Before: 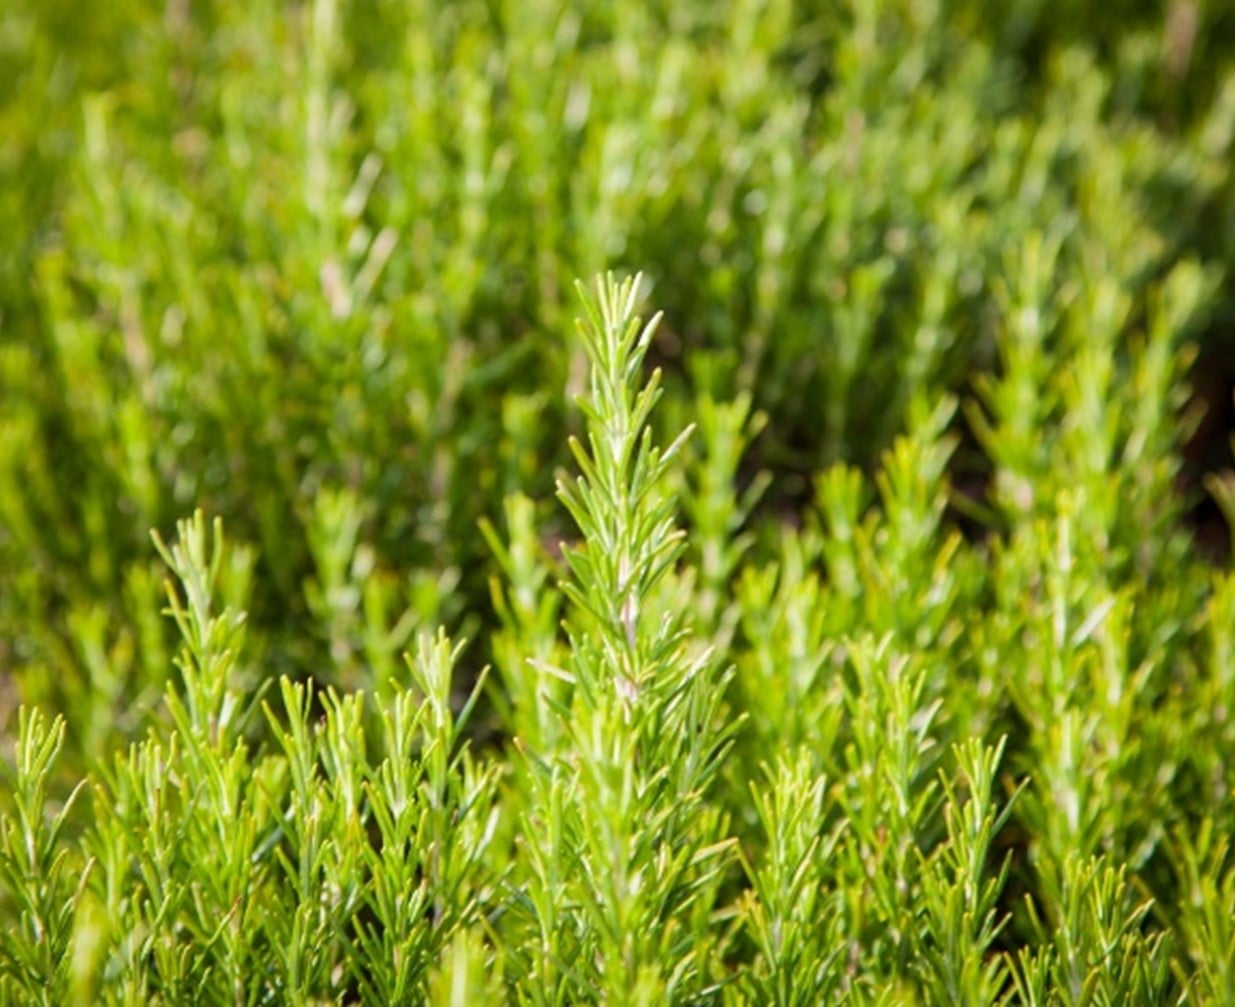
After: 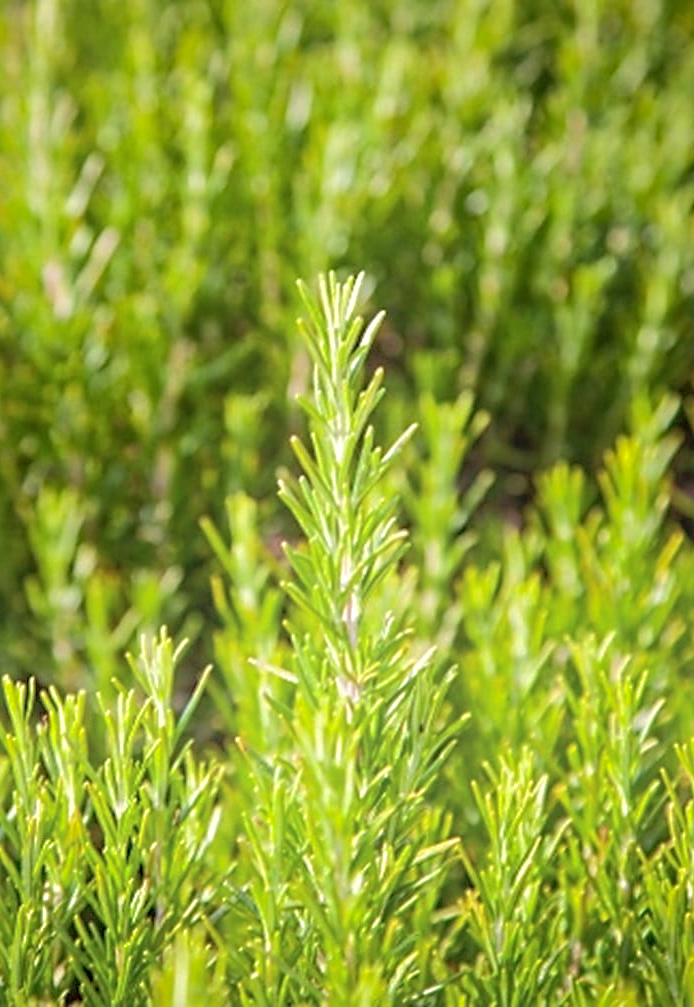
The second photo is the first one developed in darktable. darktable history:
crop and rotate: left 22.516%, right 21.234%
bloom: on, module defaults
sharpen: radius 1.864, amount 0.398, threshold 1.271
shadows and highlights: on, module defaults
contrast equalizer: octaves 7, y [[0.502, 0.517, 0.543, 0.576, 0.611, 0.631], [0.5 ×6], [0.5 ×6], [0 ×6], [0 ×6]]
